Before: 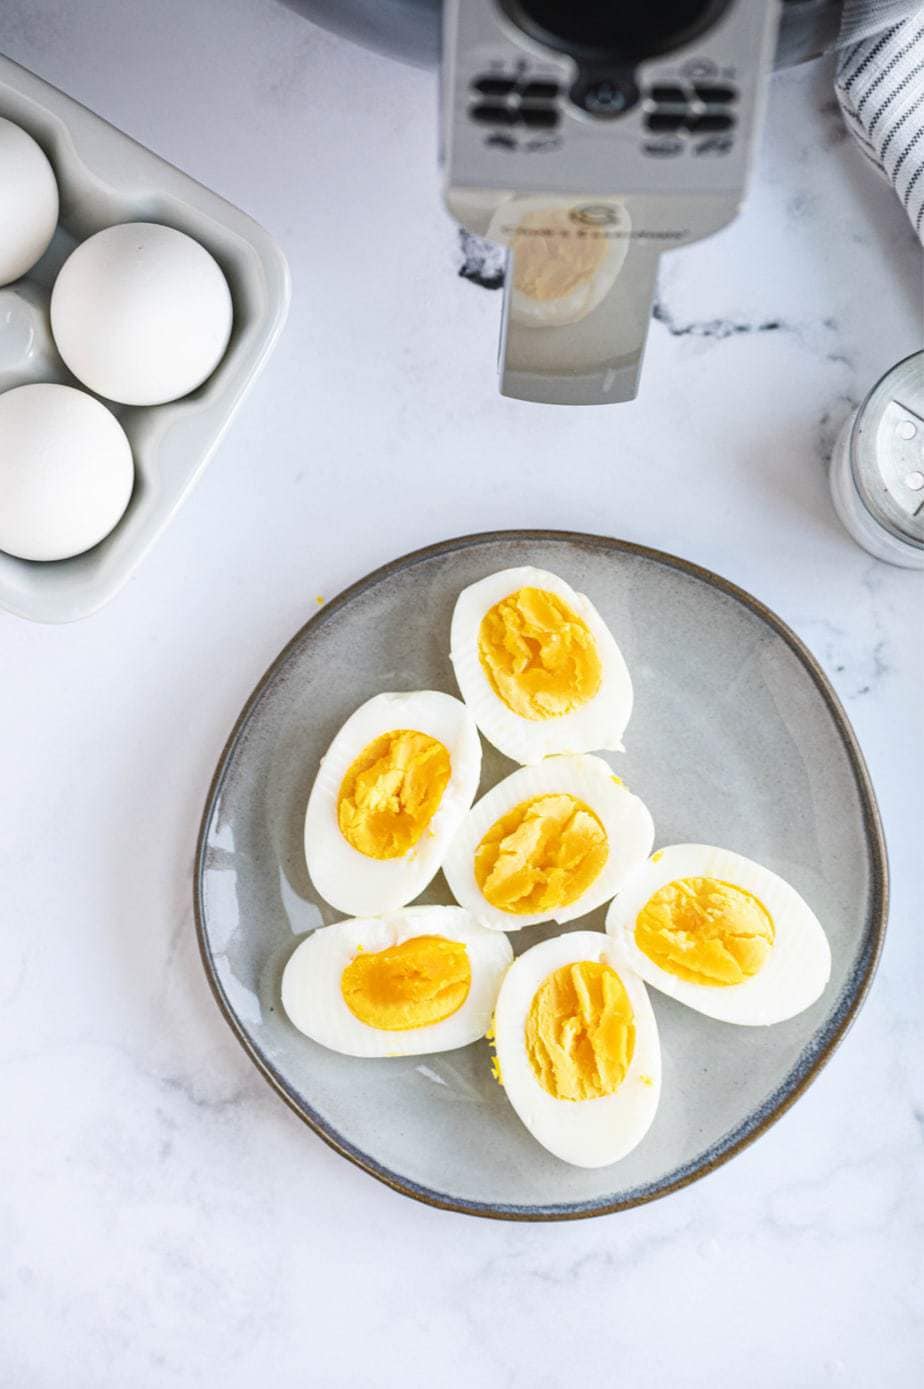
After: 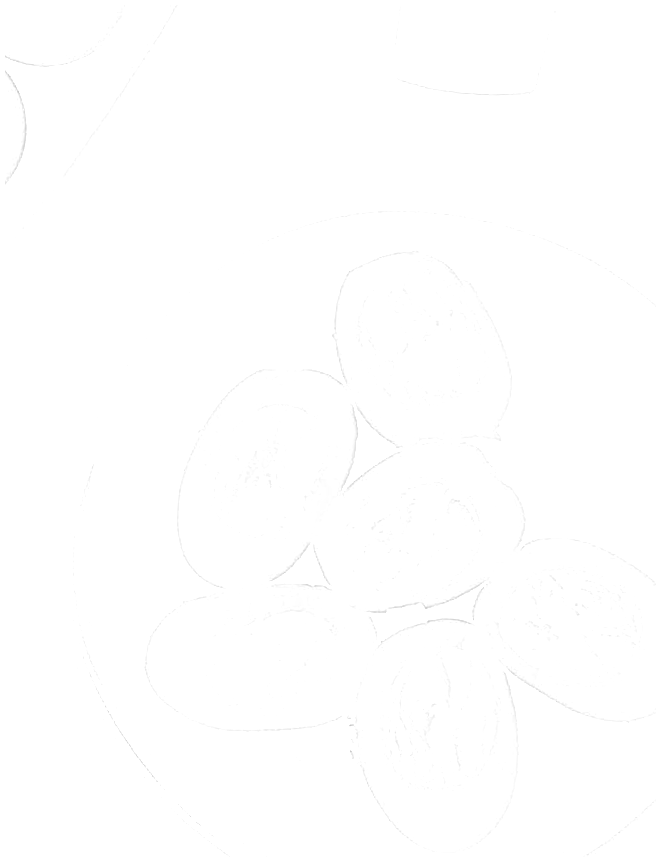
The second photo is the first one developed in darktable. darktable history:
sharpen: amount 2
bloom: size 25%, threshold 5%, strength 90%
monochrome: on, module defaults
crop and rotate: angle -3.37°, left 9.79%, top 20.73%, right 12.42%, bottom 11.82%
